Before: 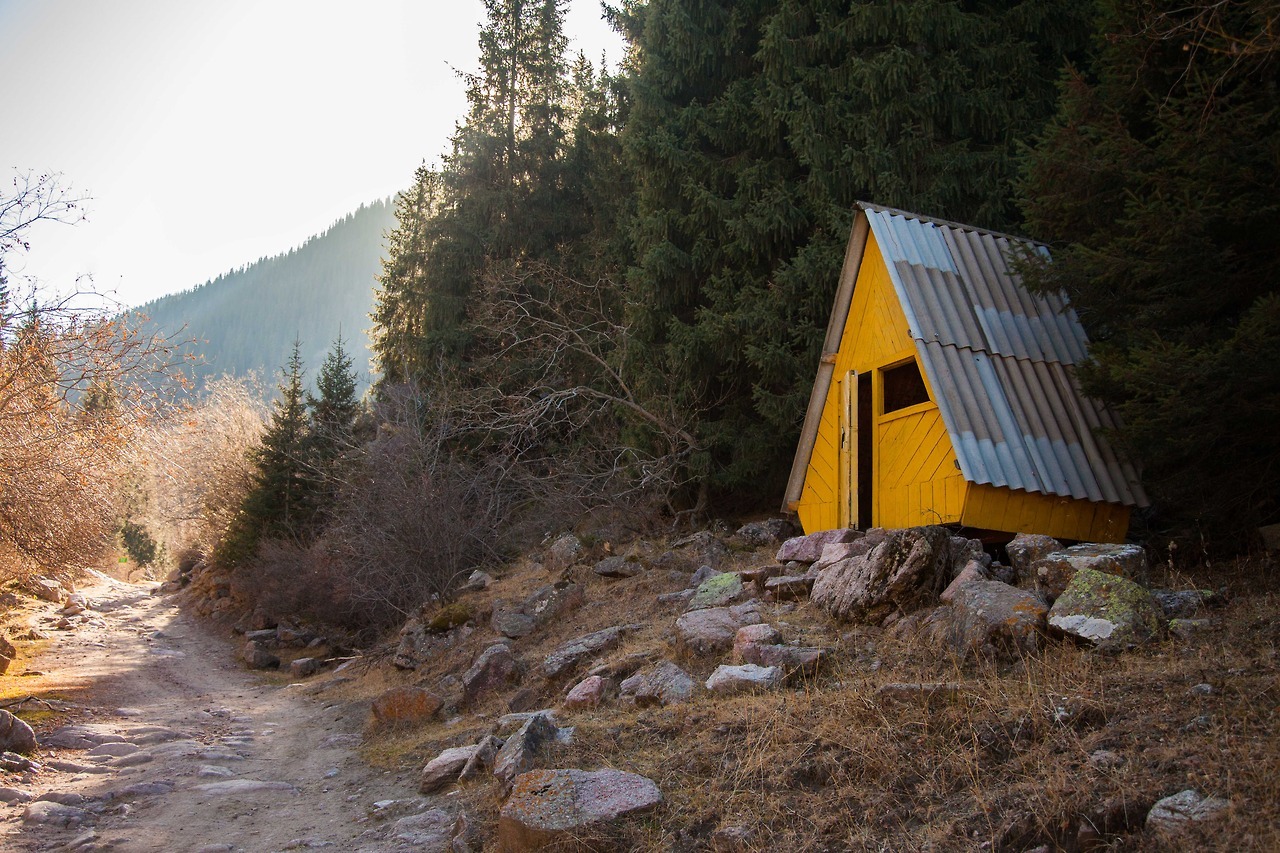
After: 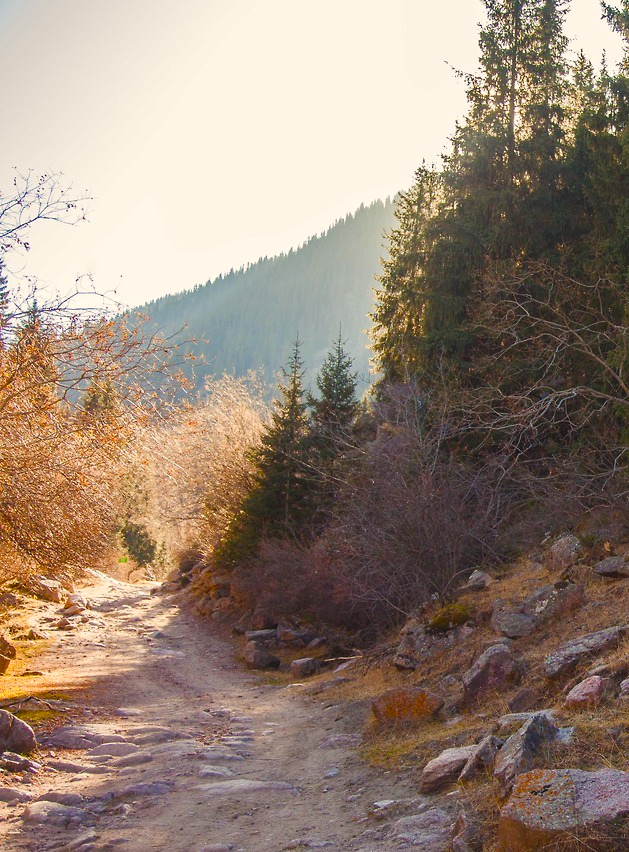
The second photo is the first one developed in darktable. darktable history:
crop and rotate: left 0%, top 0%, right 50.845%
color balance rgb: shadows lift › chroma 3%, shadows lift › hue 280.8°, power › hue 330°, highlights gain › chroma 3%, highlights gain › hue 75.6°, global offset › luminance 0.7%, perceptual saturation grading › global saturation 20%, perceptual saturation grading › highlights -25%, perceptual saturation grading › shadows 50%, global vibrance 20.33%
